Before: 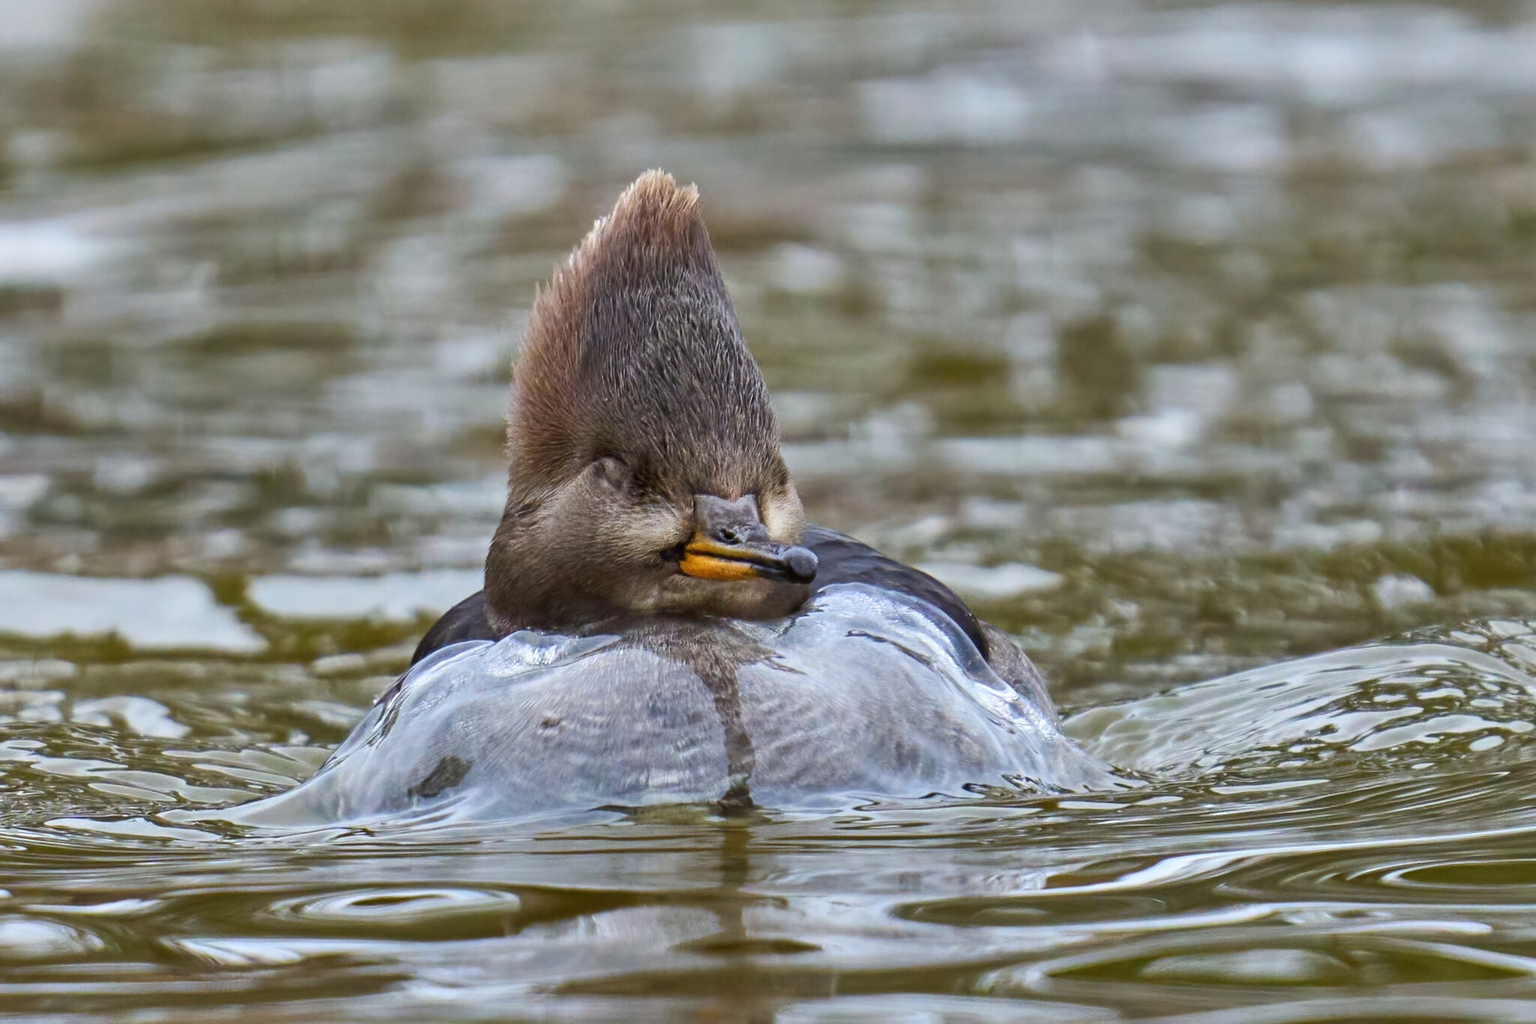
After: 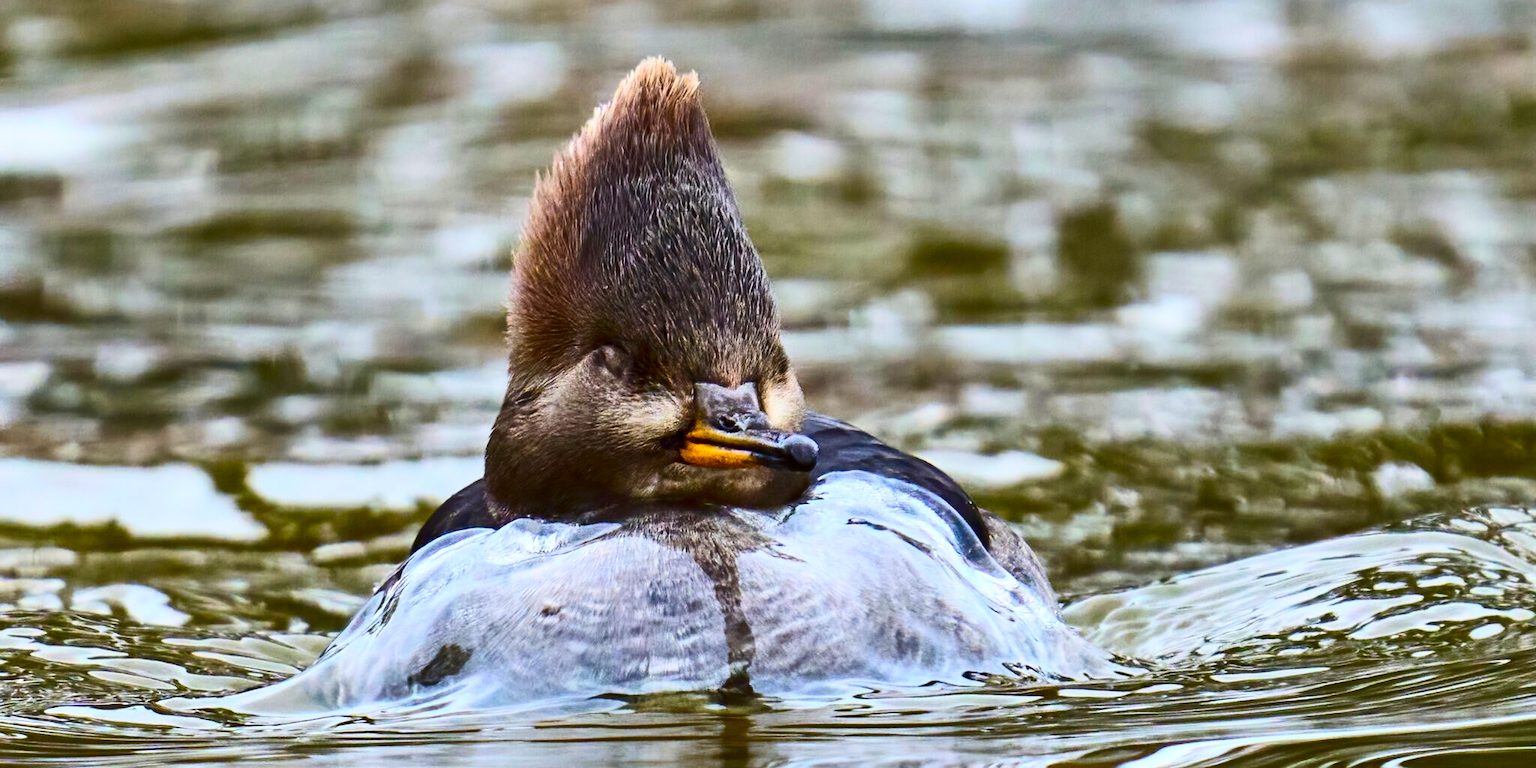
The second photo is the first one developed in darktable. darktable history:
contrast brightness saturation: contrast 0.4, brightness 0.05, saturation 0.25
color balance rgb: perceptual saturation grading › global saturation 20%, global vibrance 20%
crop: top 11.038%, bottom 13.962%
